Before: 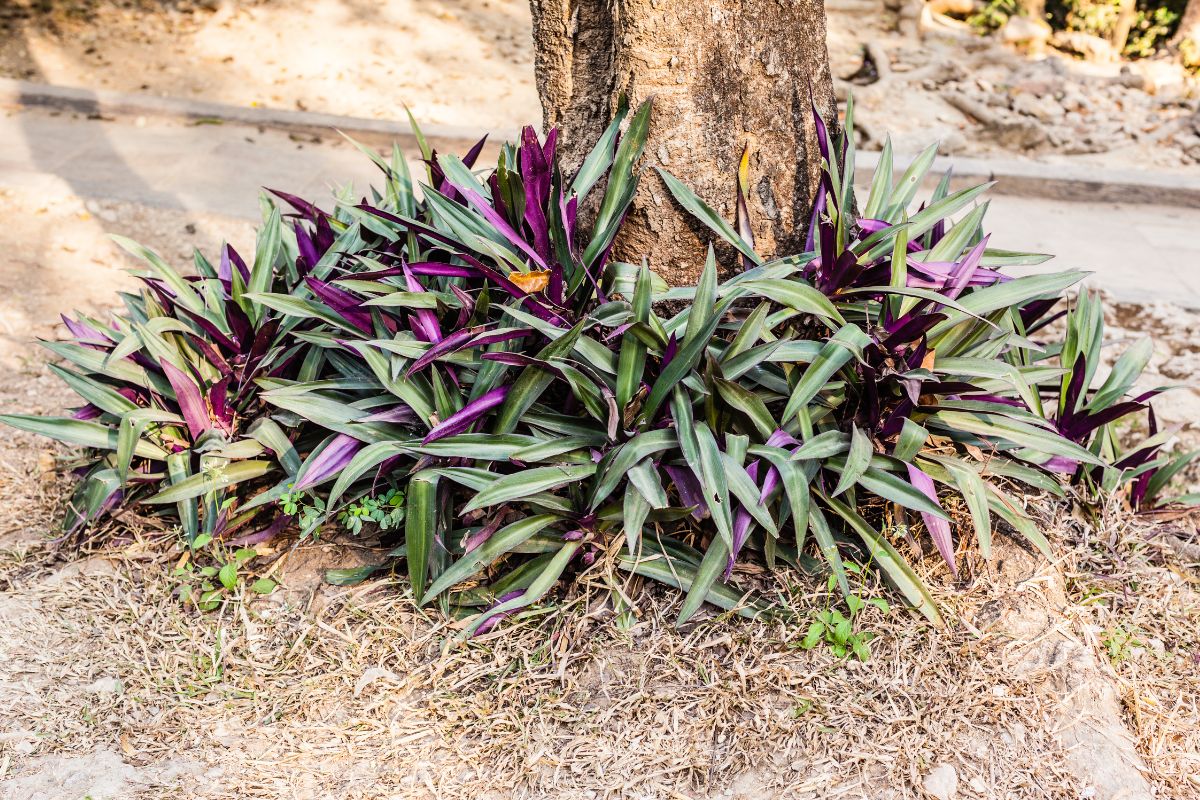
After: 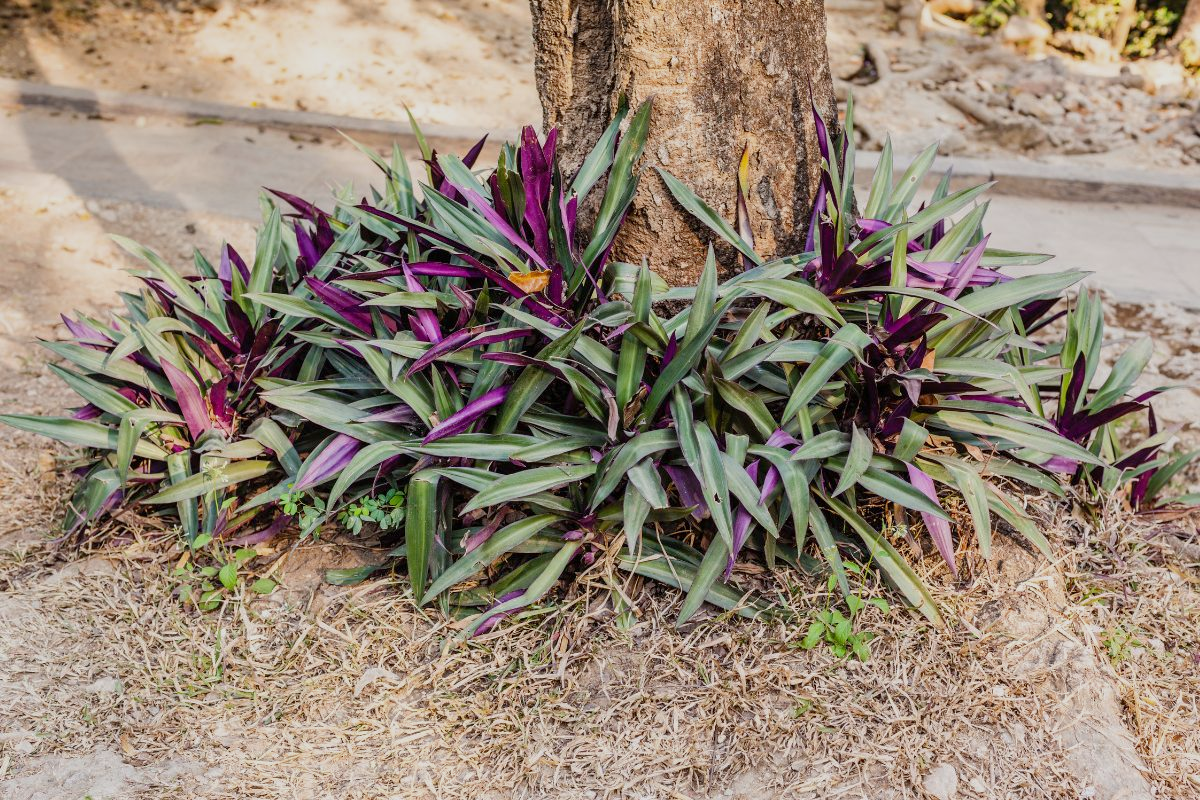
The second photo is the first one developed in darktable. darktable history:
tone equalizer: -8 EV 0.25 EV, -7 EV 0.417 EV, -6 EV 0.417 EV, -5 EV 0.25 EV, -3 EV -0.25 EV, -2 EV -0.417 EV, -1 EV -0.417 EV, +0 EV -0.25 EV, edges refinement/feathering 500, mask exposure compensation -1.57 EV, preserve details guided filter
shadows and highlights: radius 125.46, shadows 30.51, highlights -30.51, low approximation 0.01, soften with gaussian
